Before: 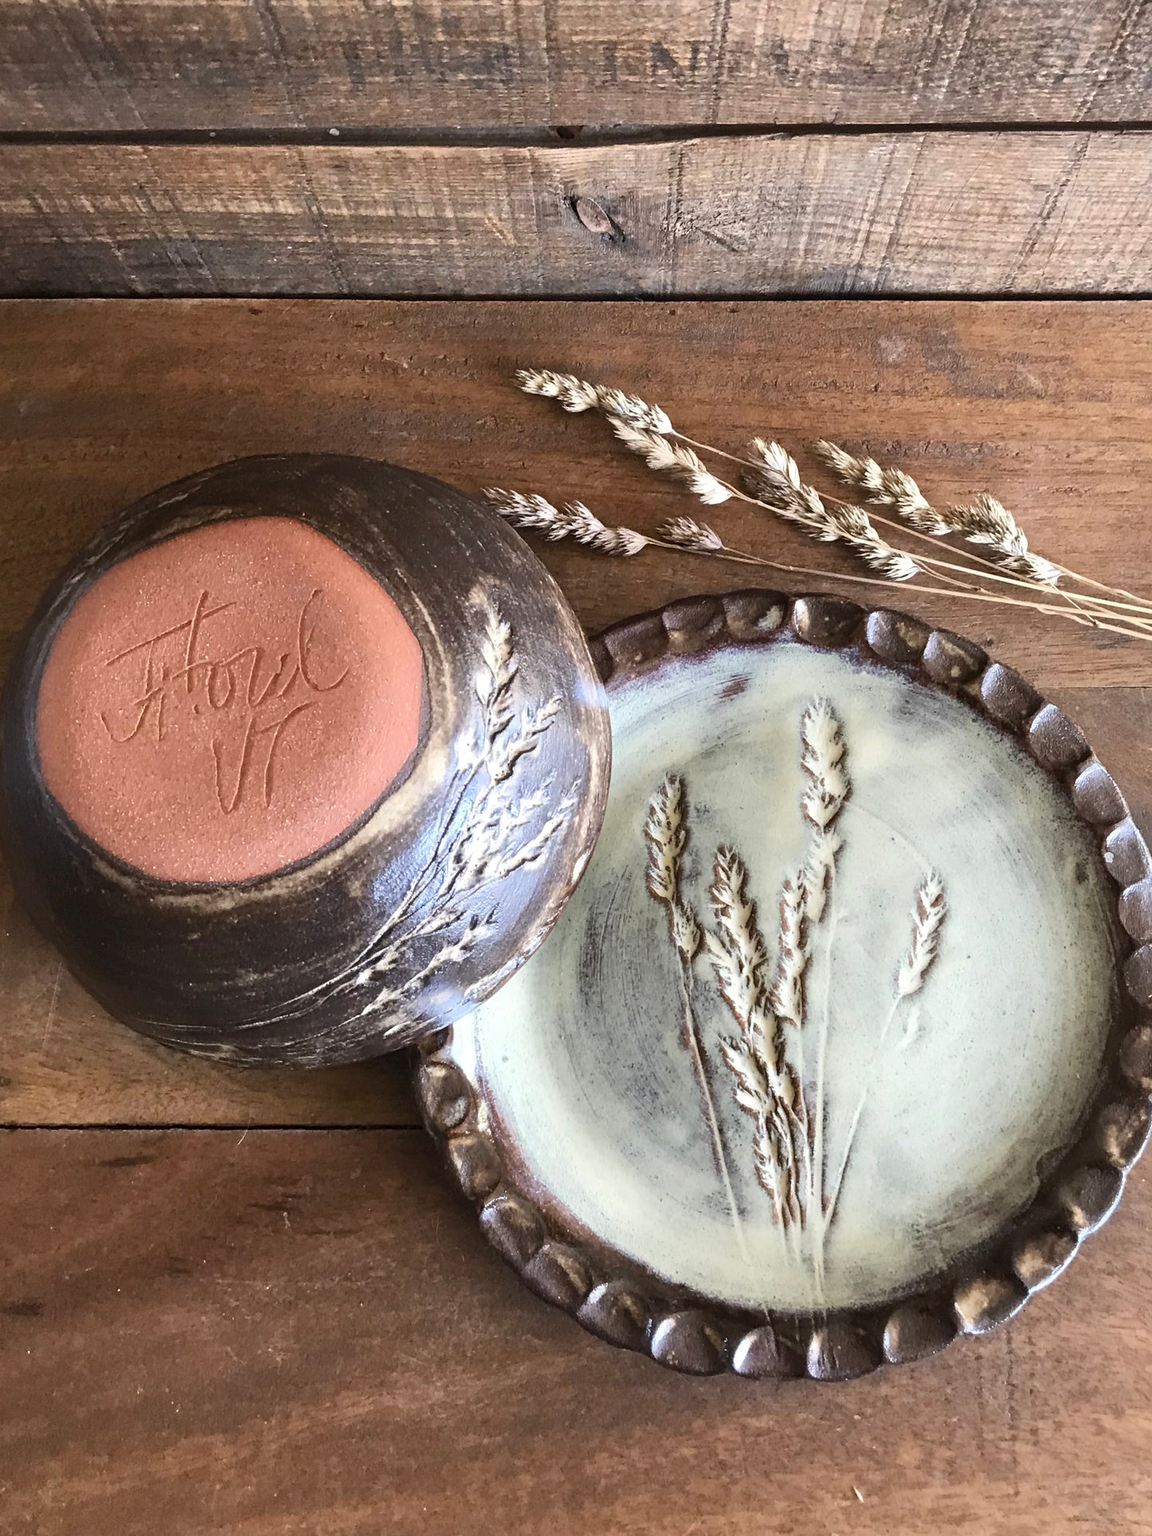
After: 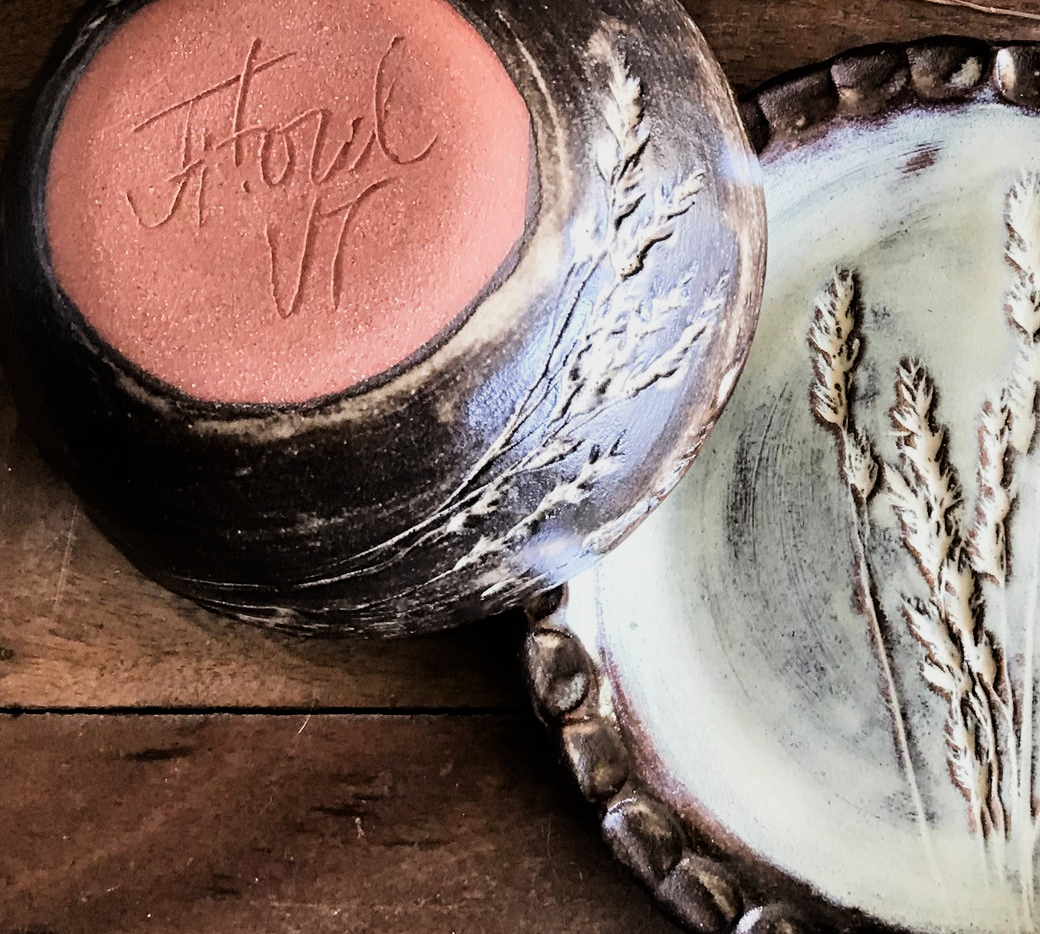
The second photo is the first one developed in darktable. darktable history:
color zones: curves: ch1 [(0.309, 0.524) (0.41, 0.329) (0.508, 0.509)]; ch2 [(0.25, 0.457) (0.75, 0.5)]
crop: top 36.498%, right 27.964%, bottom 14.995%
filmic rgb: black relative exposure -5 EV, white relative exposure 3.5 EV, hardness 3.19, contrast 1.4, highlights saturation mix -50%
